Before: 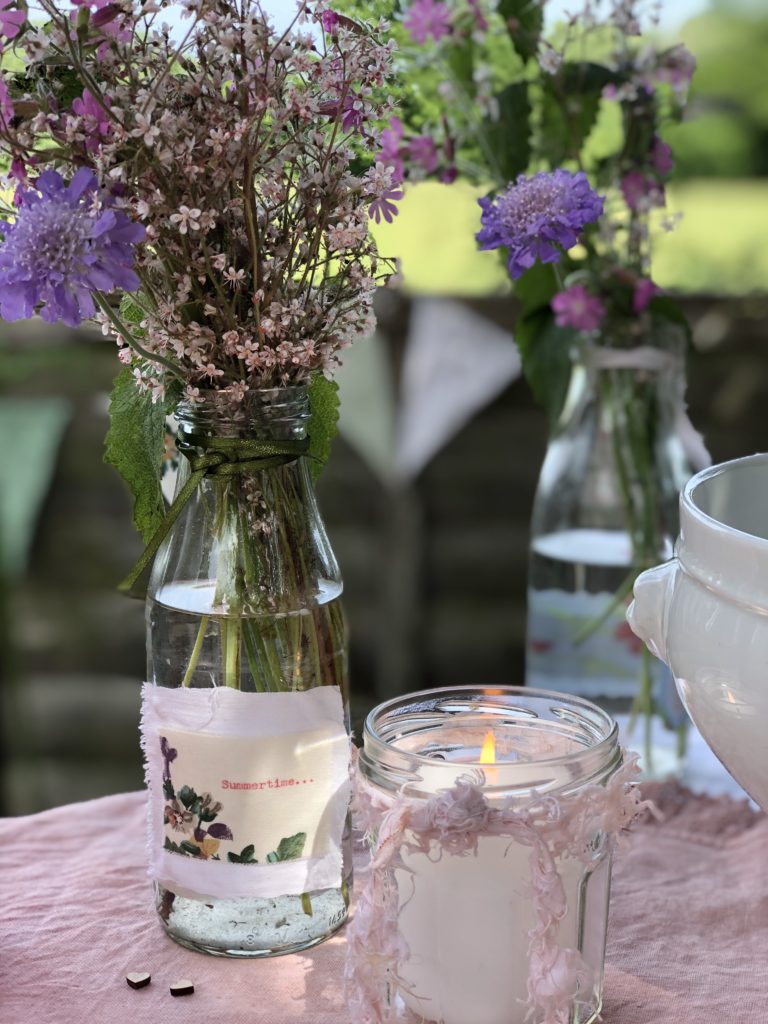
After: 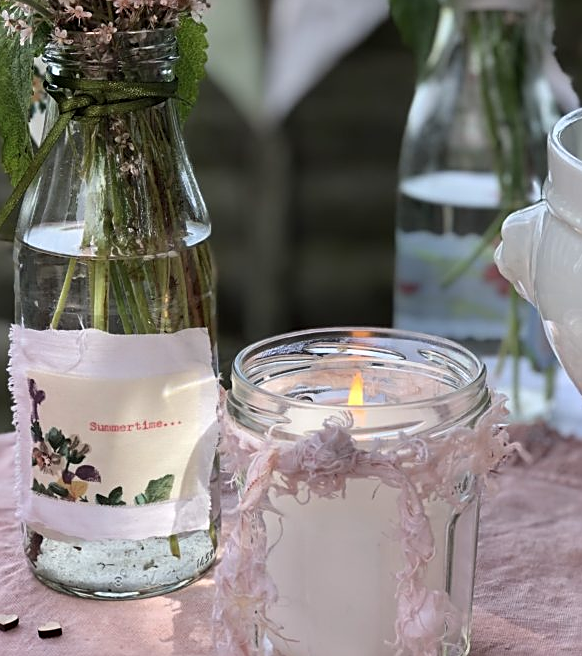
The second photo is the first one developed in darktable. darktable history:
crop and rotate: left 17.286%, top 35.043%, right 6.809%, bottom 0.873%
sharpen: on, module defaults
